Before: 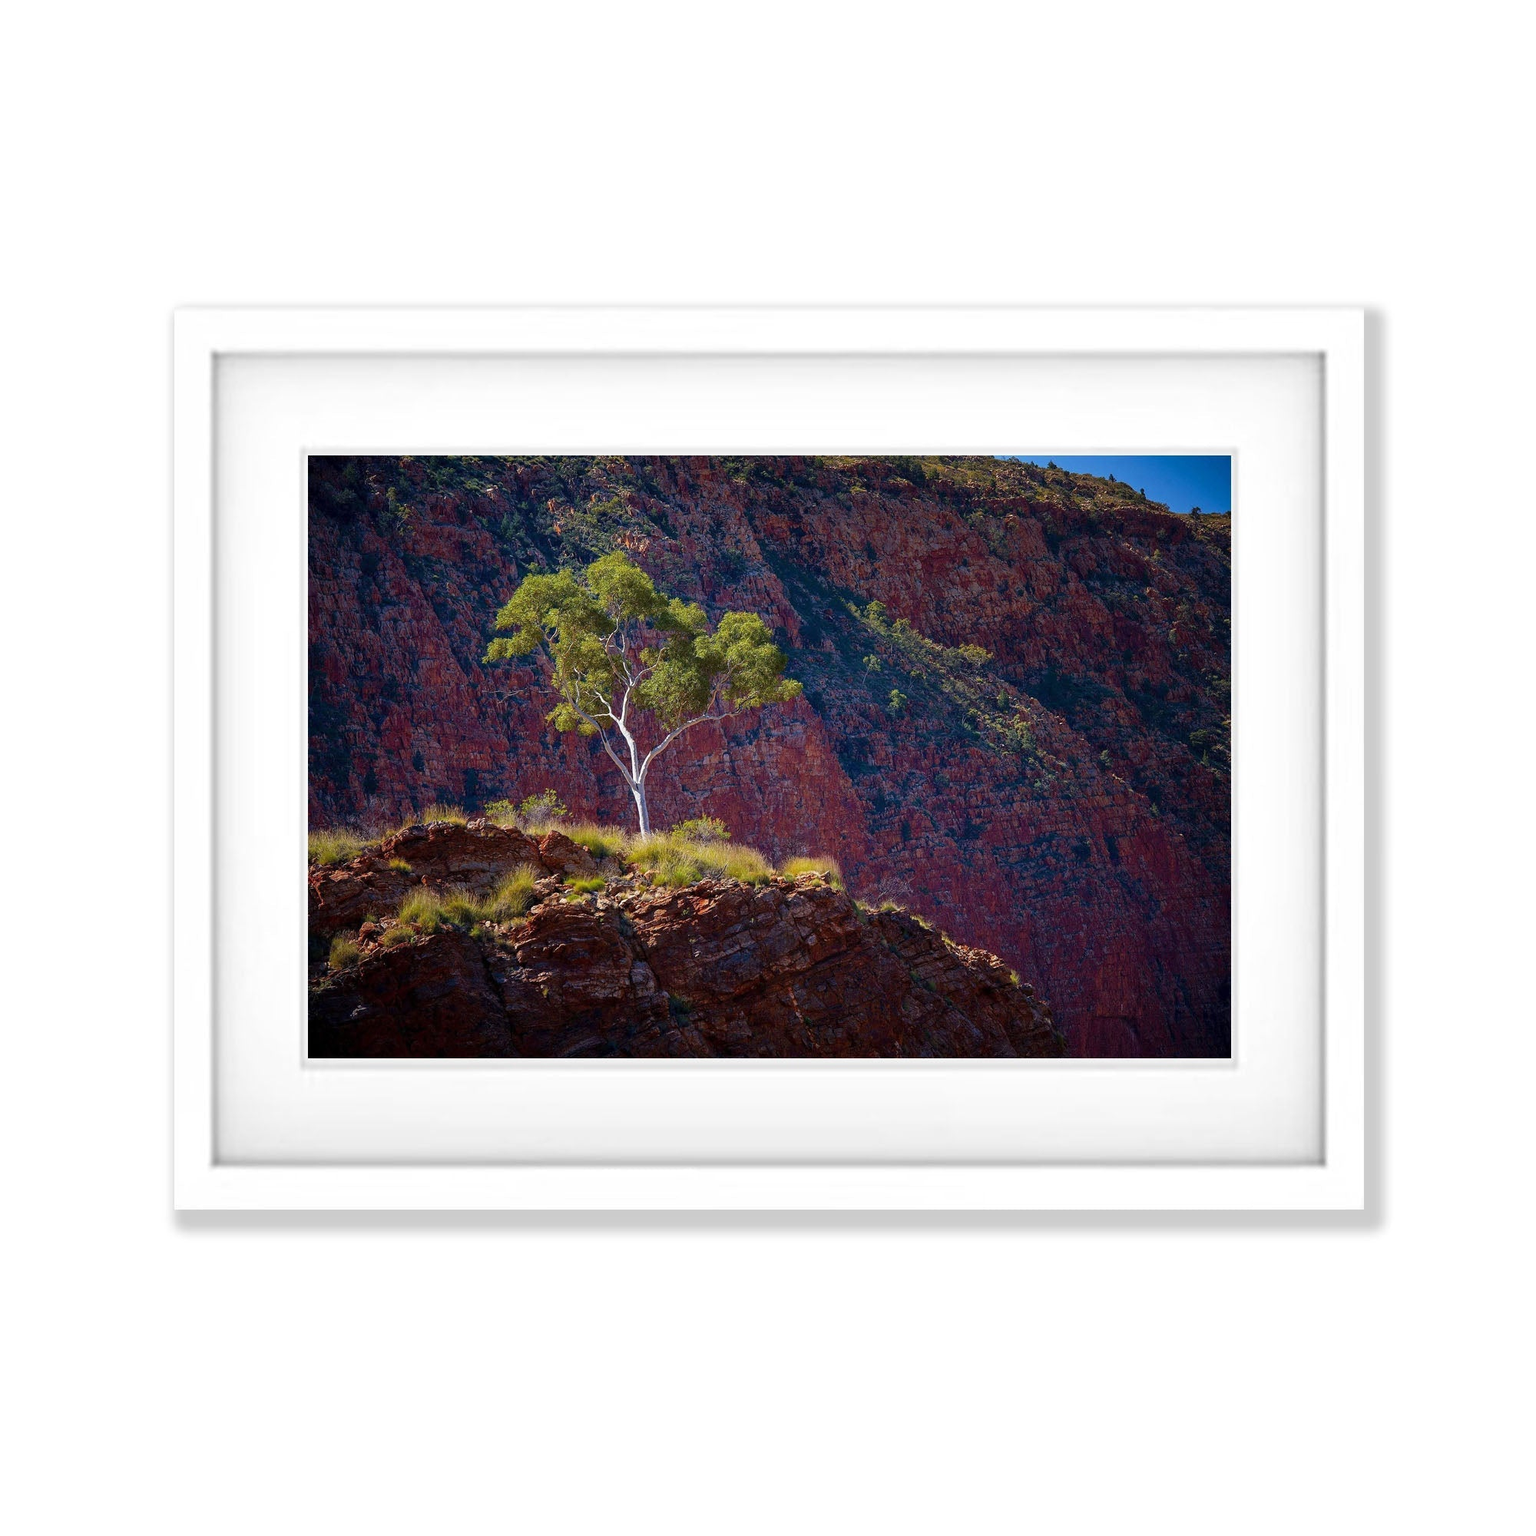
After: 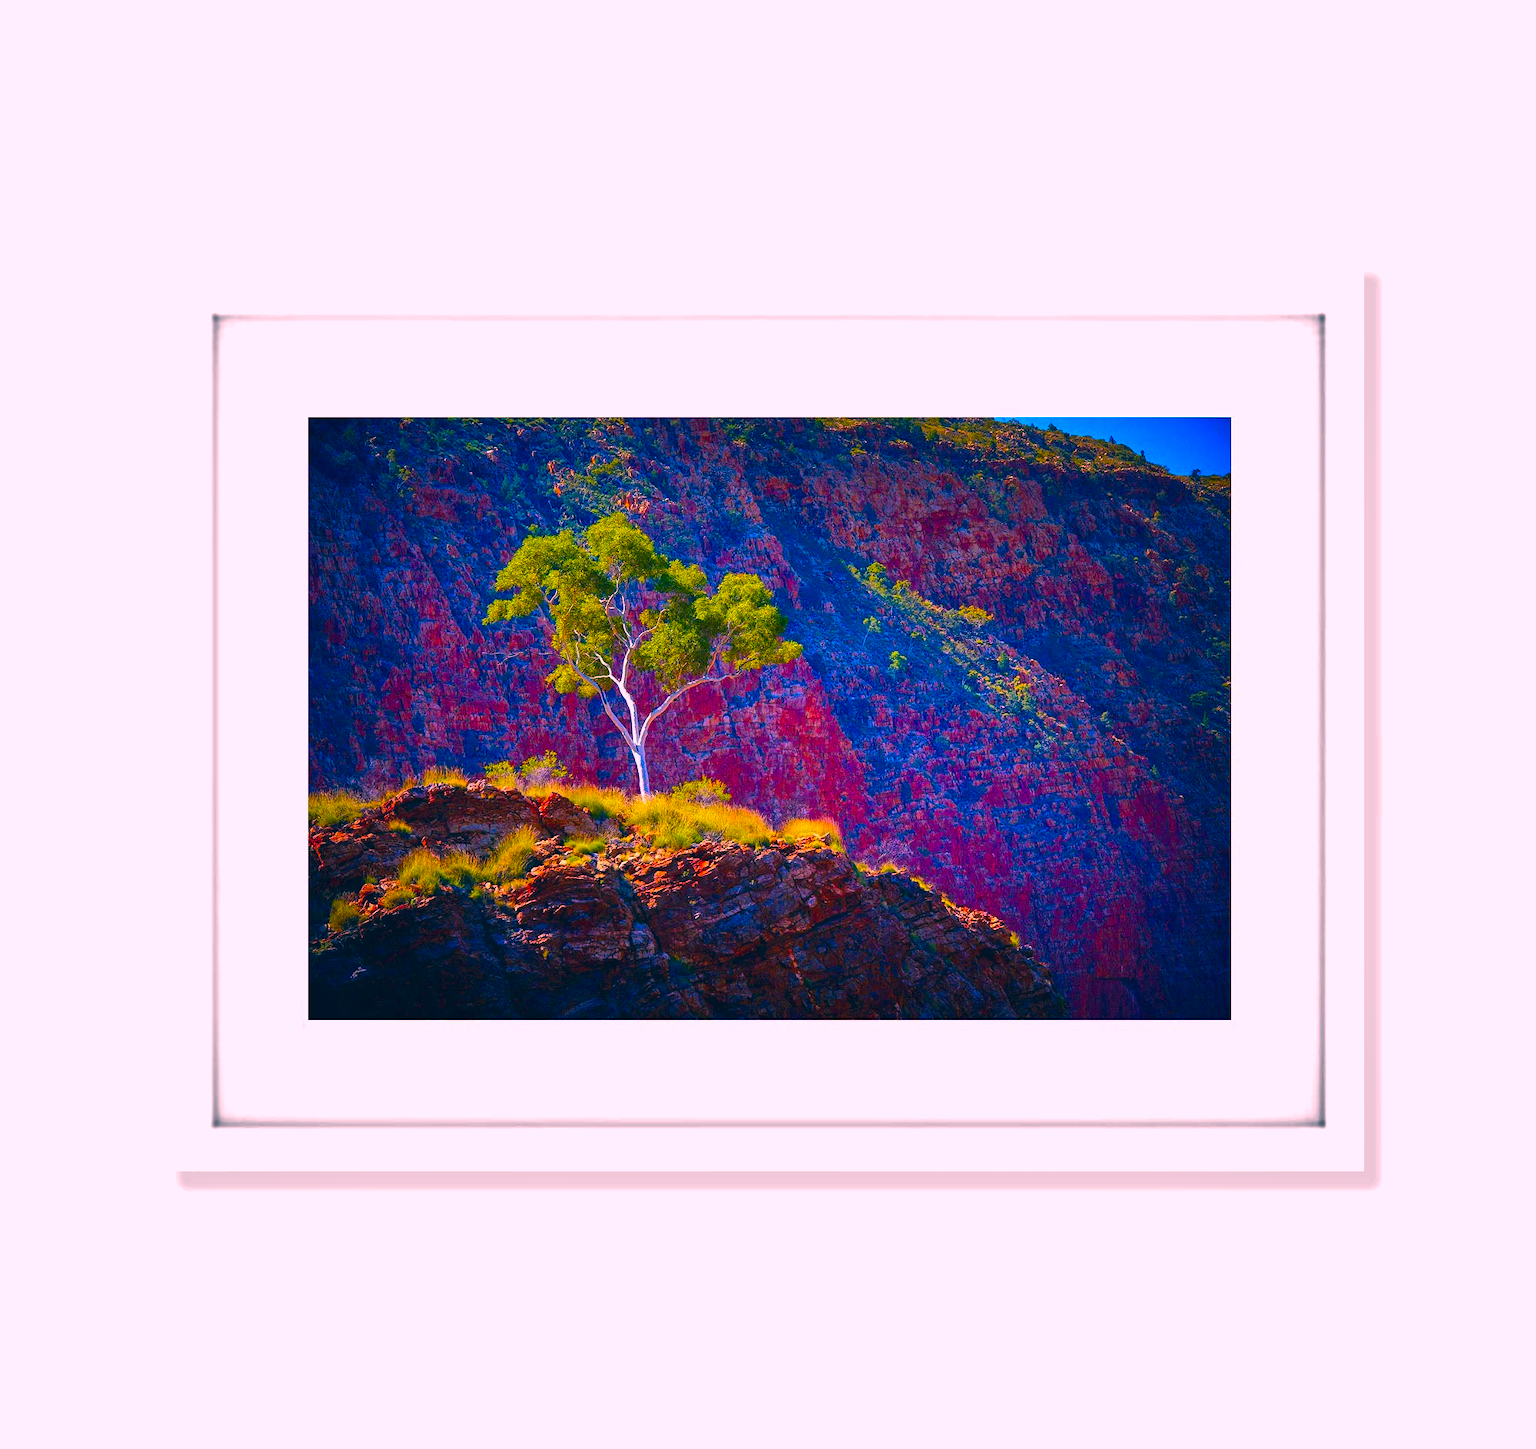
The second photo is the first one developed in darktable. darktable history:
color correction: highlights a* 16.62, highlights b* 0.234, shadows a* -14.59, shadows b* -14.03, saturation 1.46
shadows and highlights: soften with gaussian
color balance rgb: global offset › luminance 0.251%, linear chroma grading › shadows 10.184%, linear chroma grading › highlights 9.211%, linear chroma grading › global chroma 14.955%, linear chroma grading › mid-tones 14.843%, perceptual saturation grading › global saturation 30.846%, perceptual brilliance grading › highlights 11.334%, global vibrance 24.761%
crop and rotate: top 2.506%, bottom 3.078%
